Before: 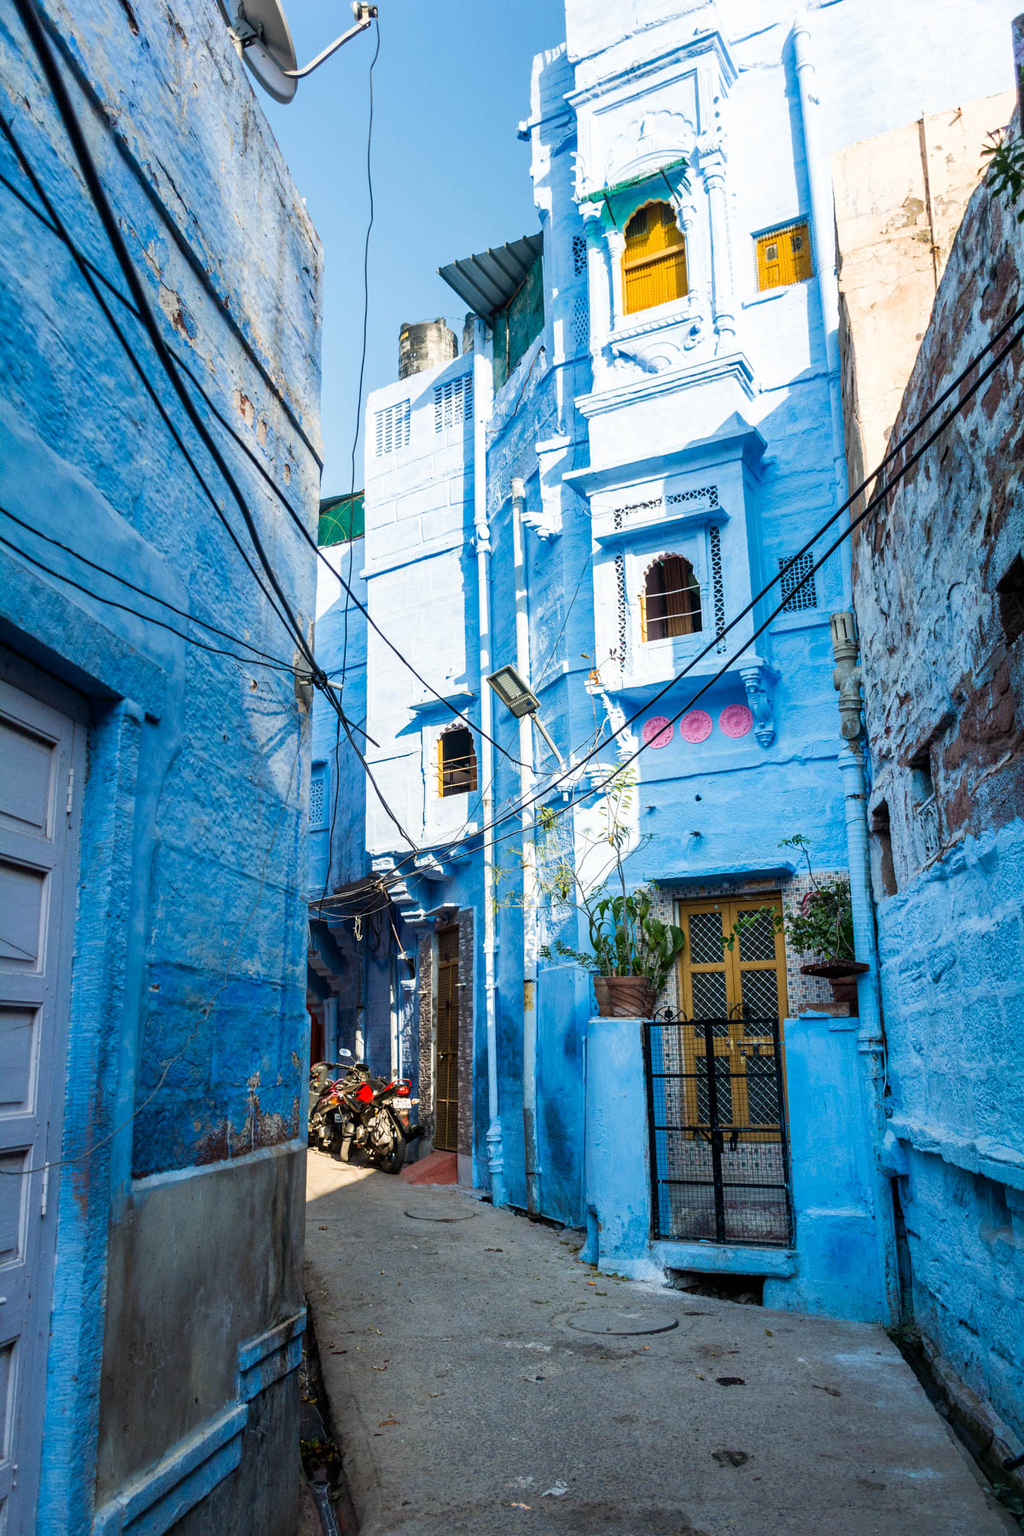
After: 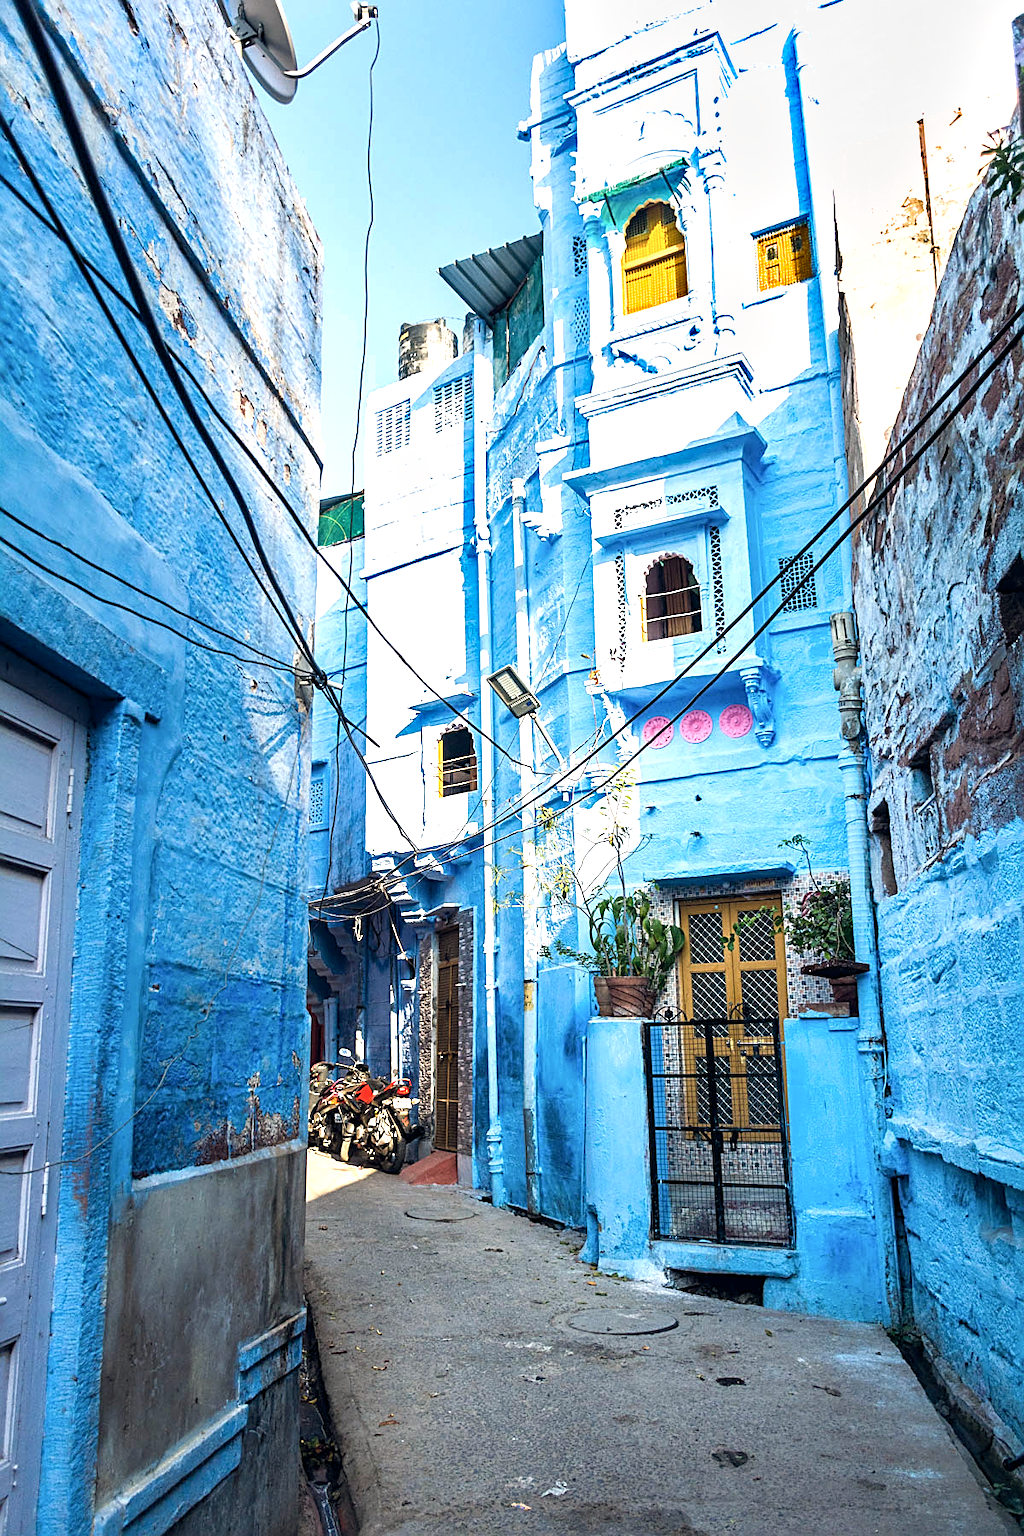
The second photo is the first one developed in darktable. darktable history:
white balance: emerald 1
color balance rgb: shadows lift › hue 87.51°, highlights gain › chroma 1.62%, highlights gain › hue 55.1°, global offset › chroma 0.06%, global offset › hue 253.66°, linear chroma grading › global chroma 0.5%
exposure: black level correction 0, exposure 0.5 EV, compensate exposure bias true, compensate highlight preservation false
sharpen: amount 0.6
shadows and highlights: radius 44.78, white point adjustment 6.64, compress 79.65%, highlights color adjustment 78.42%, soften with gaussian
